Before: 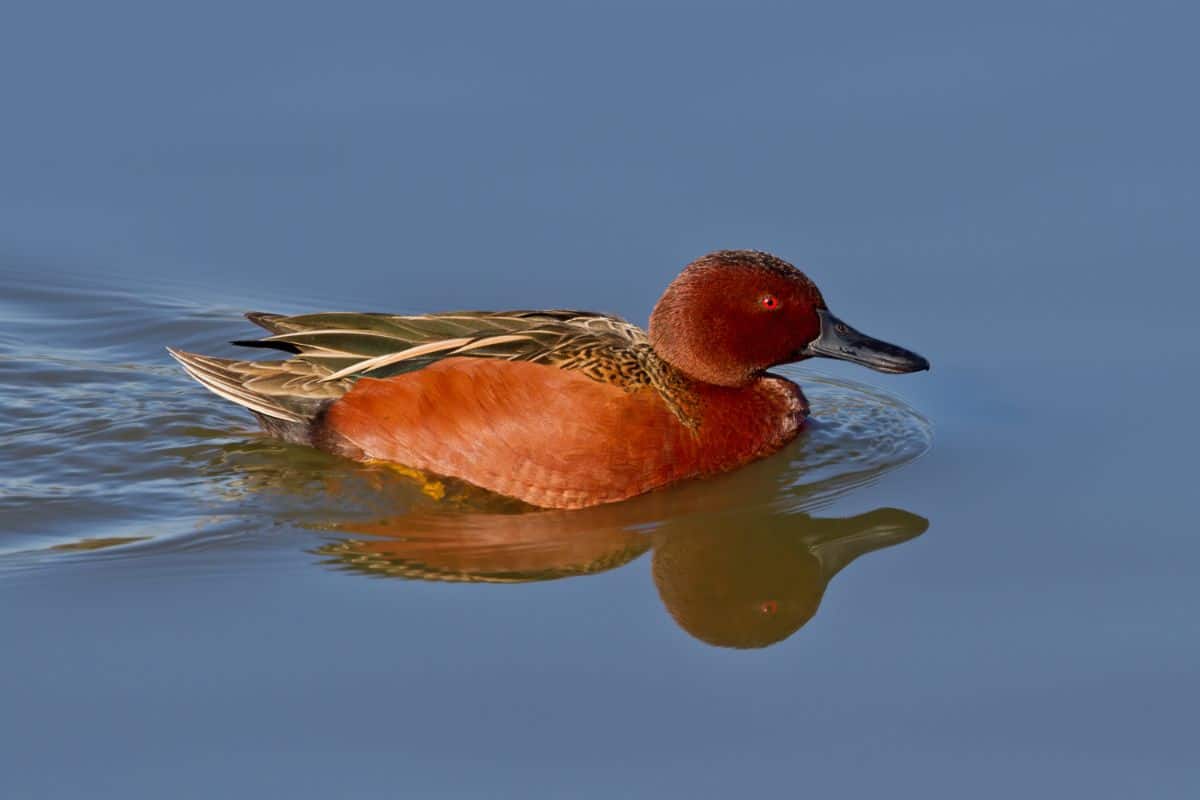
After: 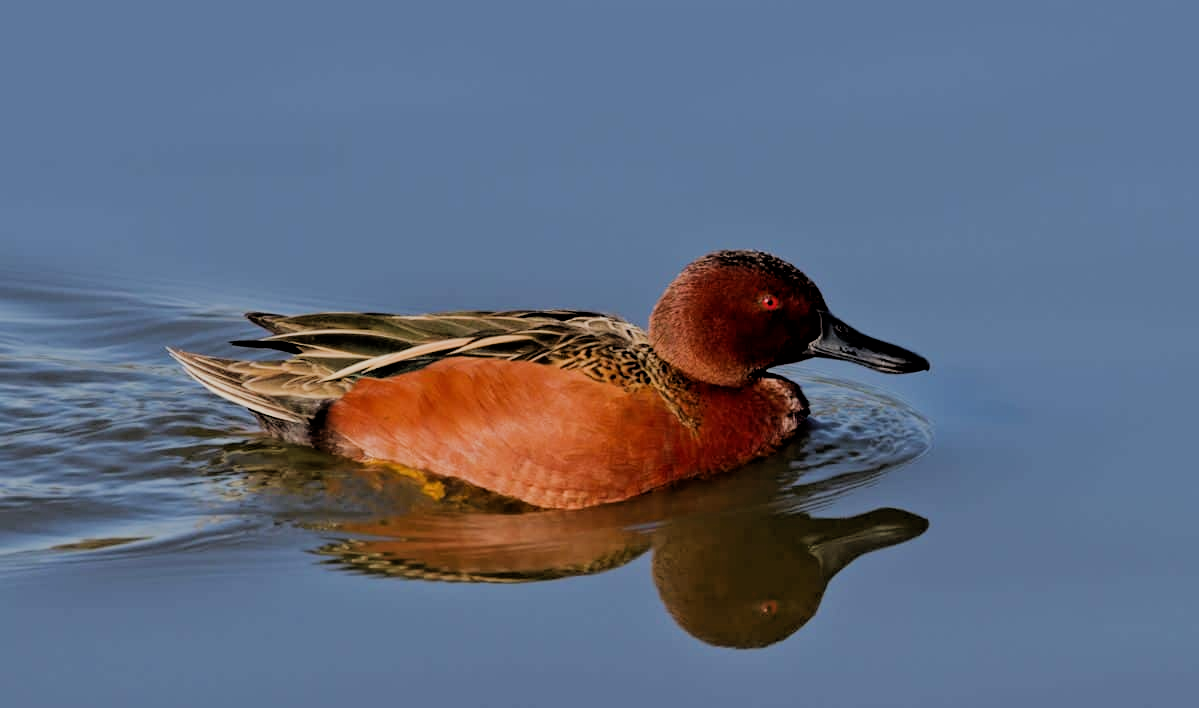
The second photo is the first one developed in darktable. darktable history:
filmic rgb: black relative exposure -2.9 EV, white relative exposure 4.56 EV, threshold 2.95 EV, hardness 1.69, contrast 1.241, enable highlight reconstruction true
crop and rotate: top 0%, bottom 11.427%
